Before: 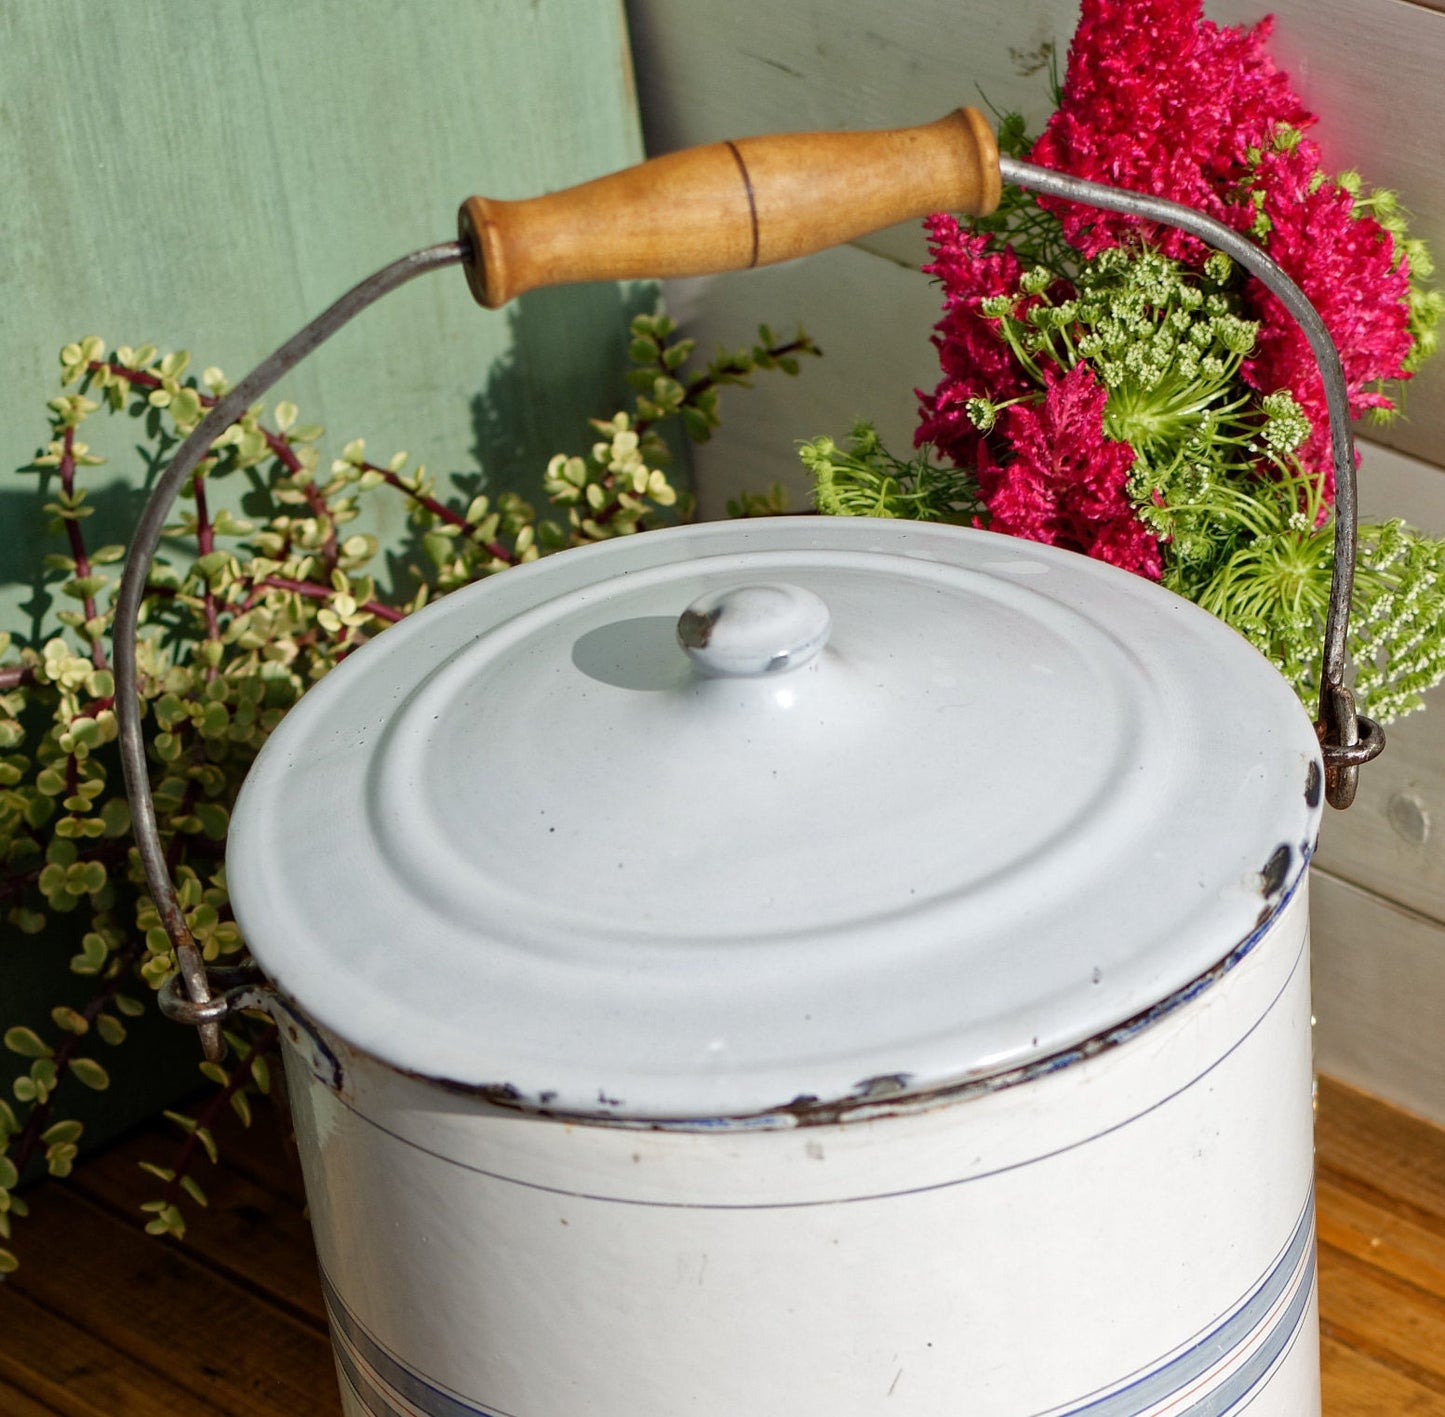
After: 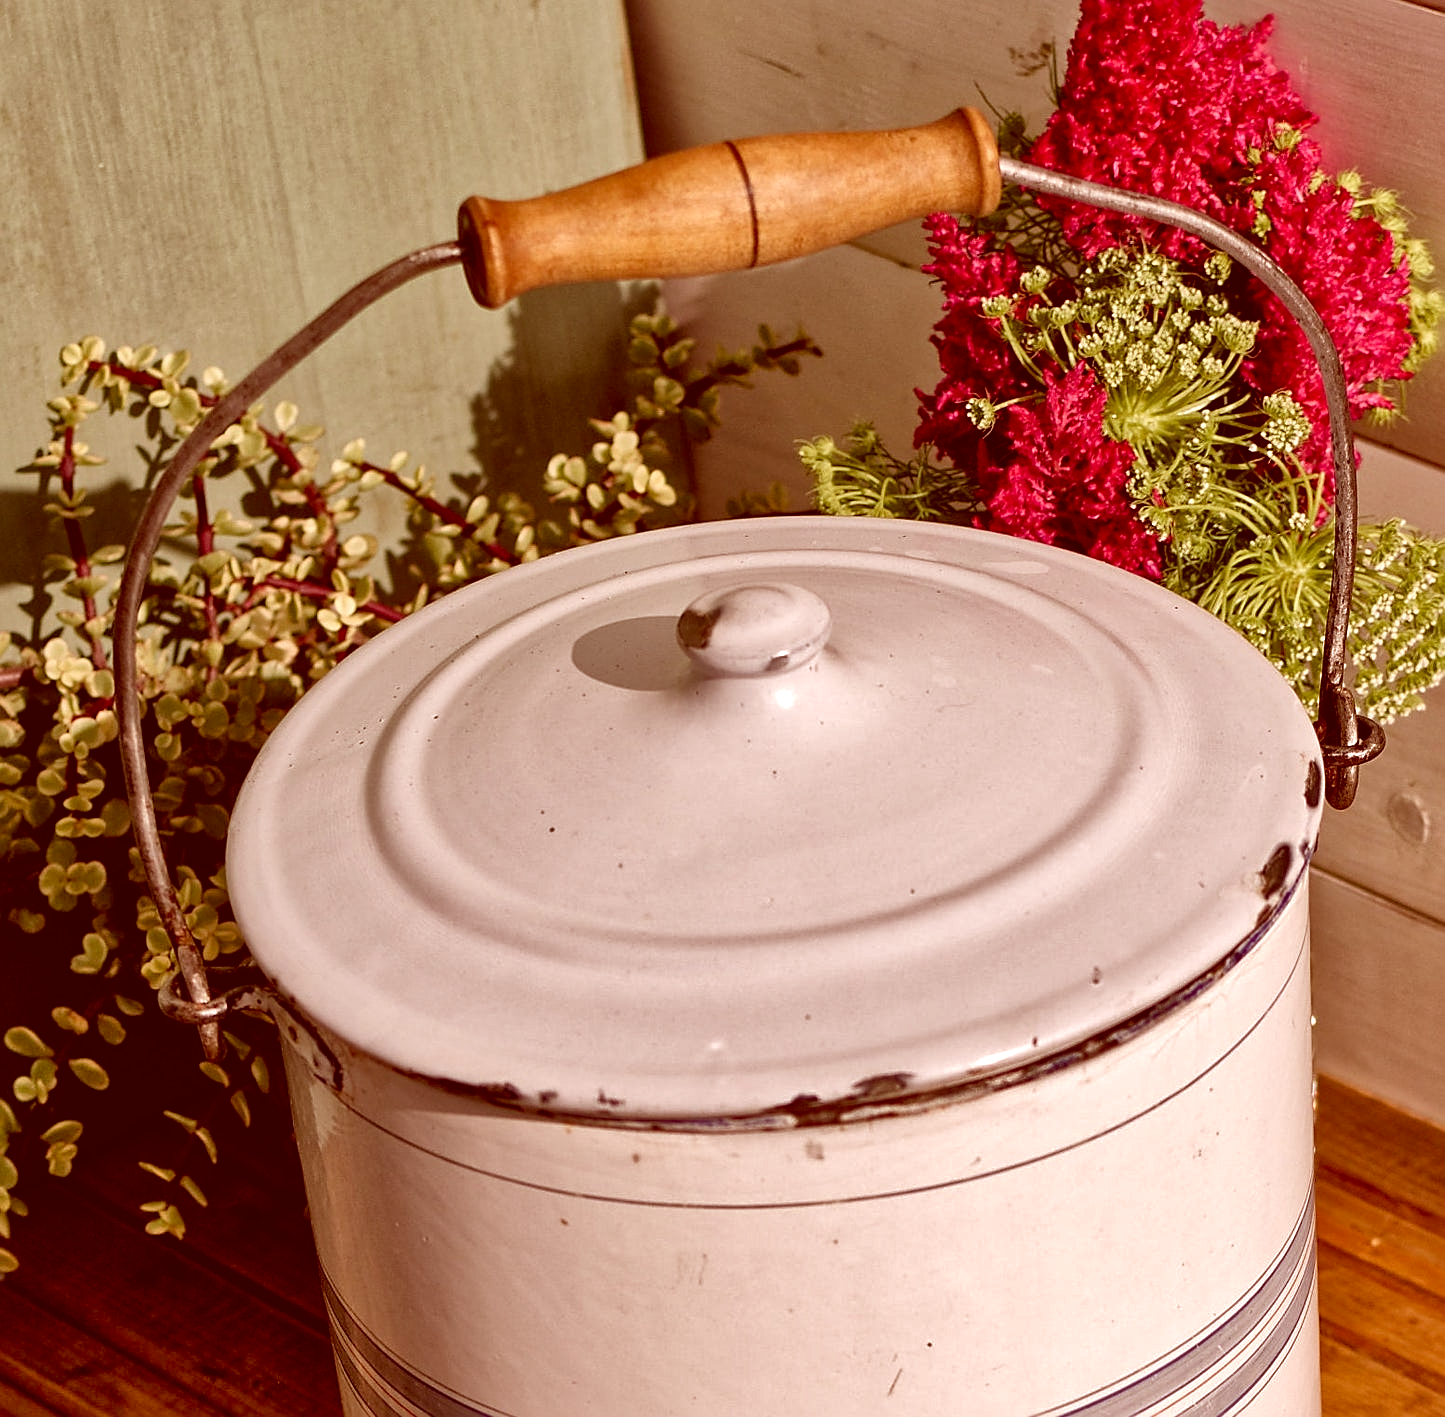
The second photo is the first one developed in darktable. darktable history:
shadows and highlights: shadows 48.14, highlights -42.49, soften with gaussian
sharpen: on, module defaults
local contrast: mode bilateral grid, contrast 19, coarseness 51, detail 141%, midtone range 0.2
color correction: highlights a* 9.21, highlights b* 8.62, shadows a* 40, shadows b* 39.85, saturation 0.8
